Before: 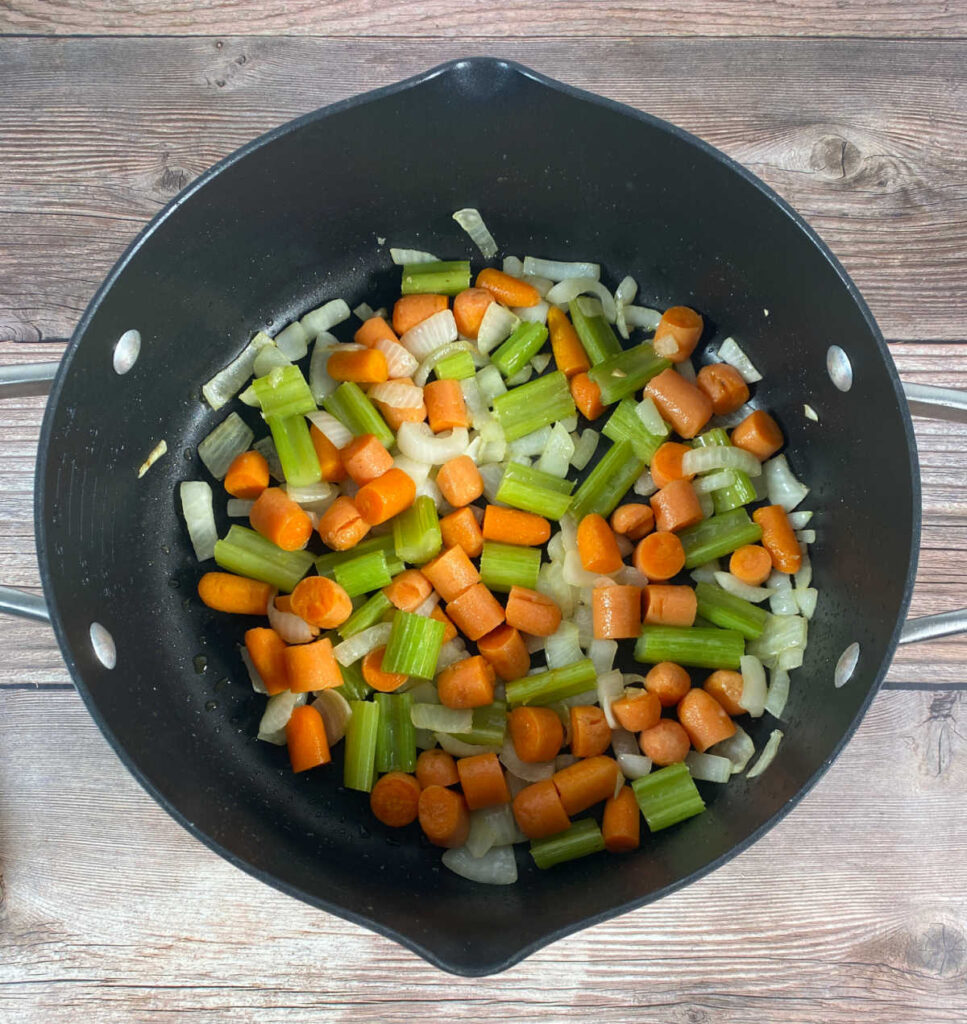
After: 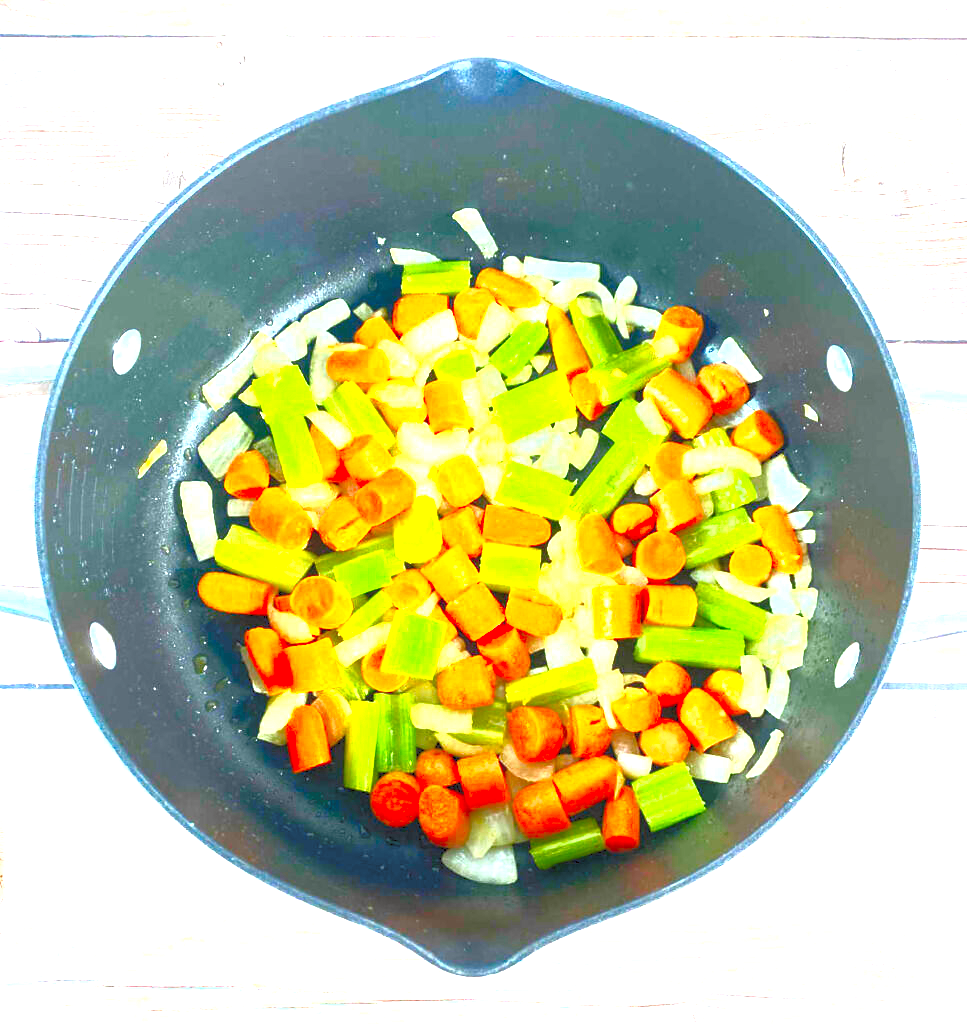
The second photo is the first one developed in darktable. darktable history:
color correction: highlights a* -2.73, highlights b* -2.09, shadows a* 2.41, shadows b* 2.73
exposure: black level correction 0.001, exposure 0.5 EV, compensate exposure bias true, compensate highlight preservation false
levels: levels [0.036, 0.364, 0.827]
contrast brightness saturation: contrast 1, brightness 1, saturation 1
